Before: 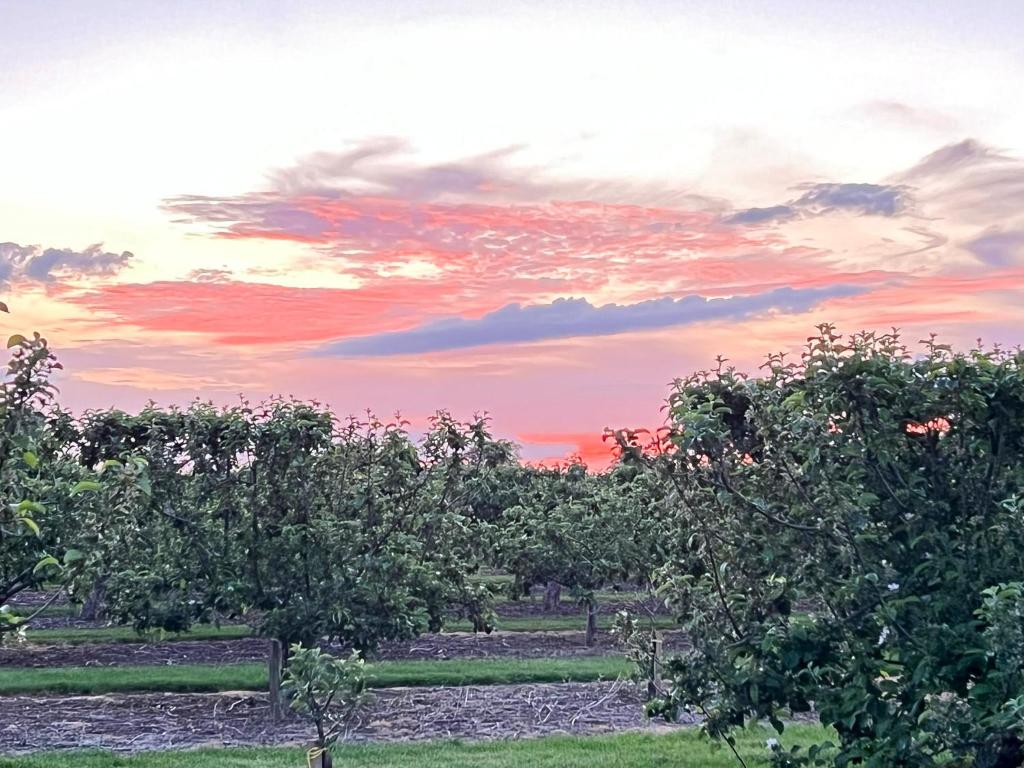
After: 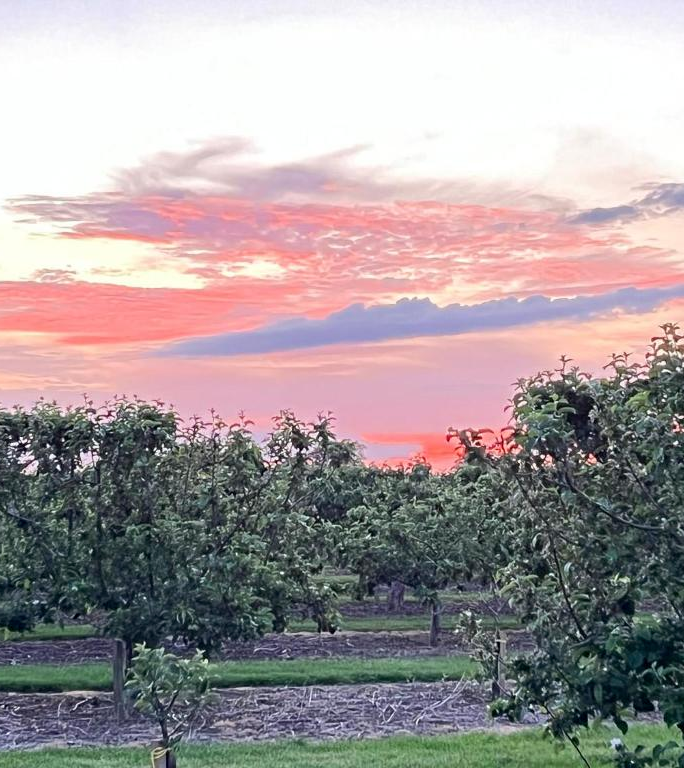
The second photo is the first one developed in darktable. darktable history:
haze removal: adaptive false
crop and rotate: left 15.315%, right 17.87%
